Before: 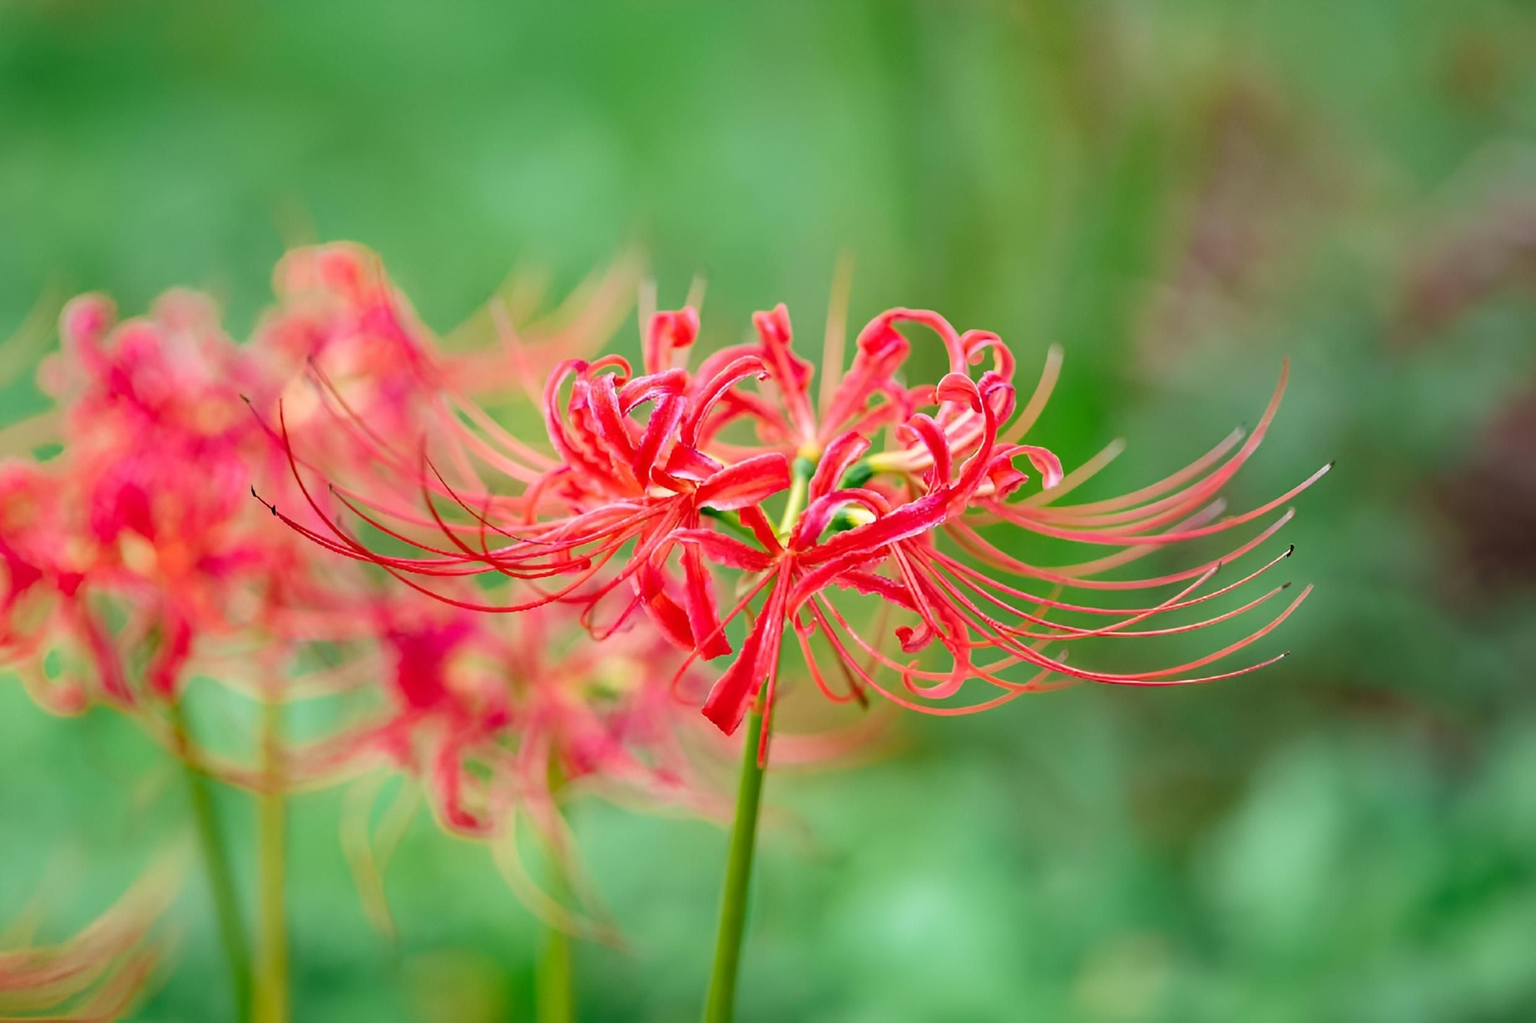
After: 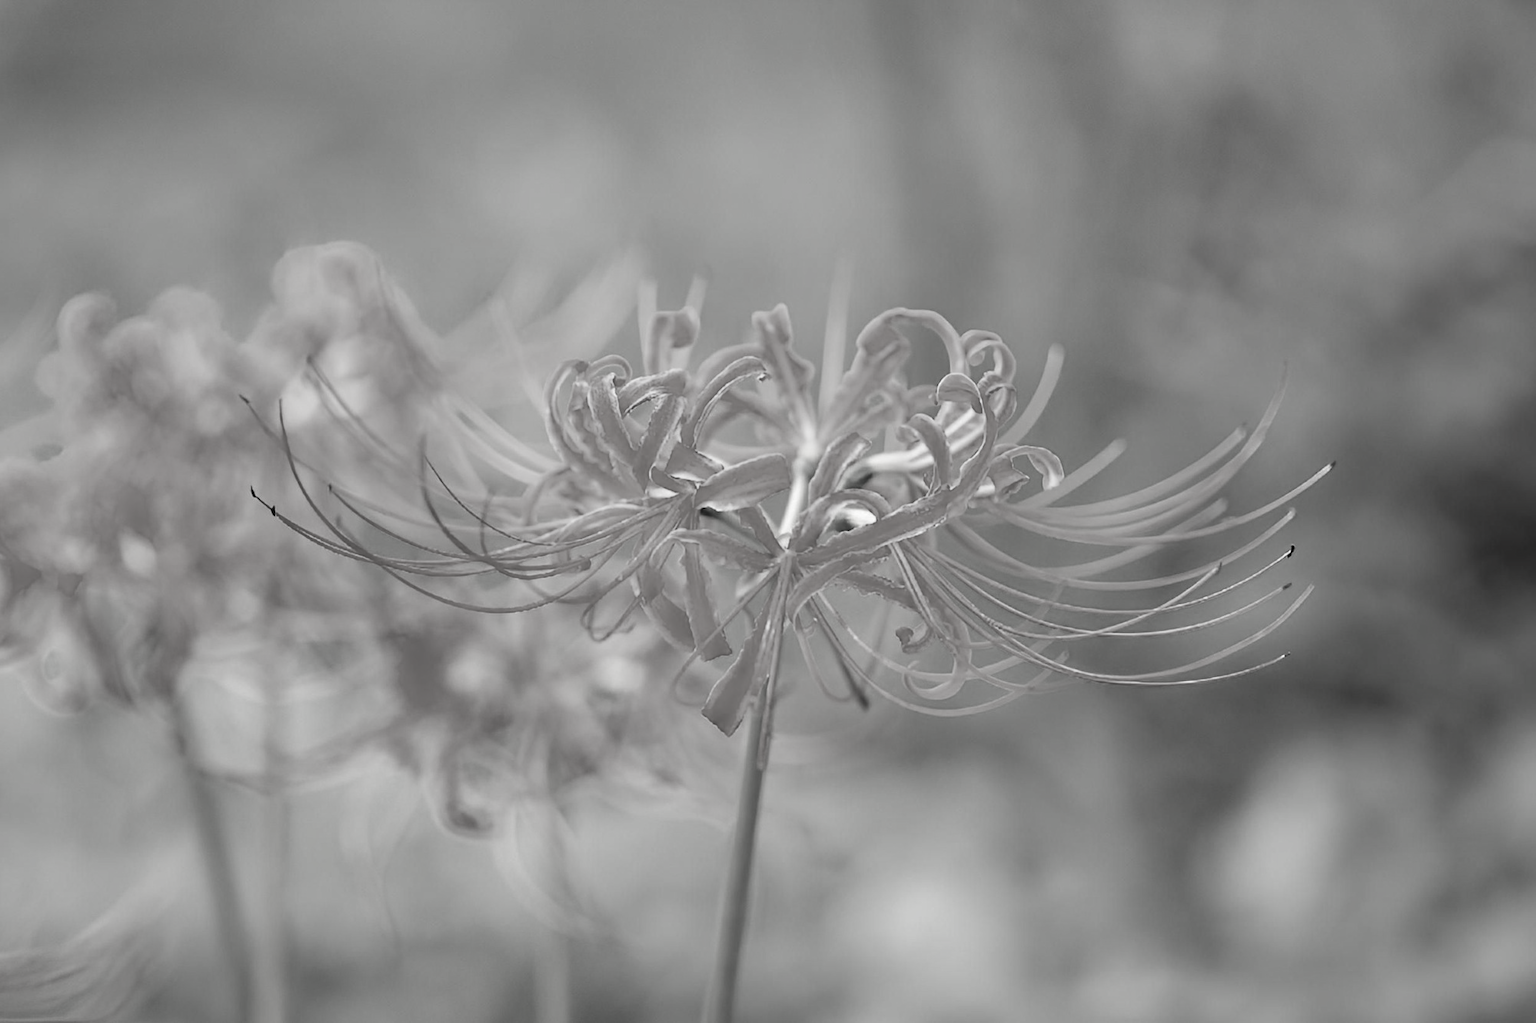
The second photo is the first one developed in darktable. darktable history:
contrast brightness saturation: saturation -0.987
exposure: exposure -0.012 EV, compensate exposure bias true, compensate highlight preservation false
crop: left 0.07%
